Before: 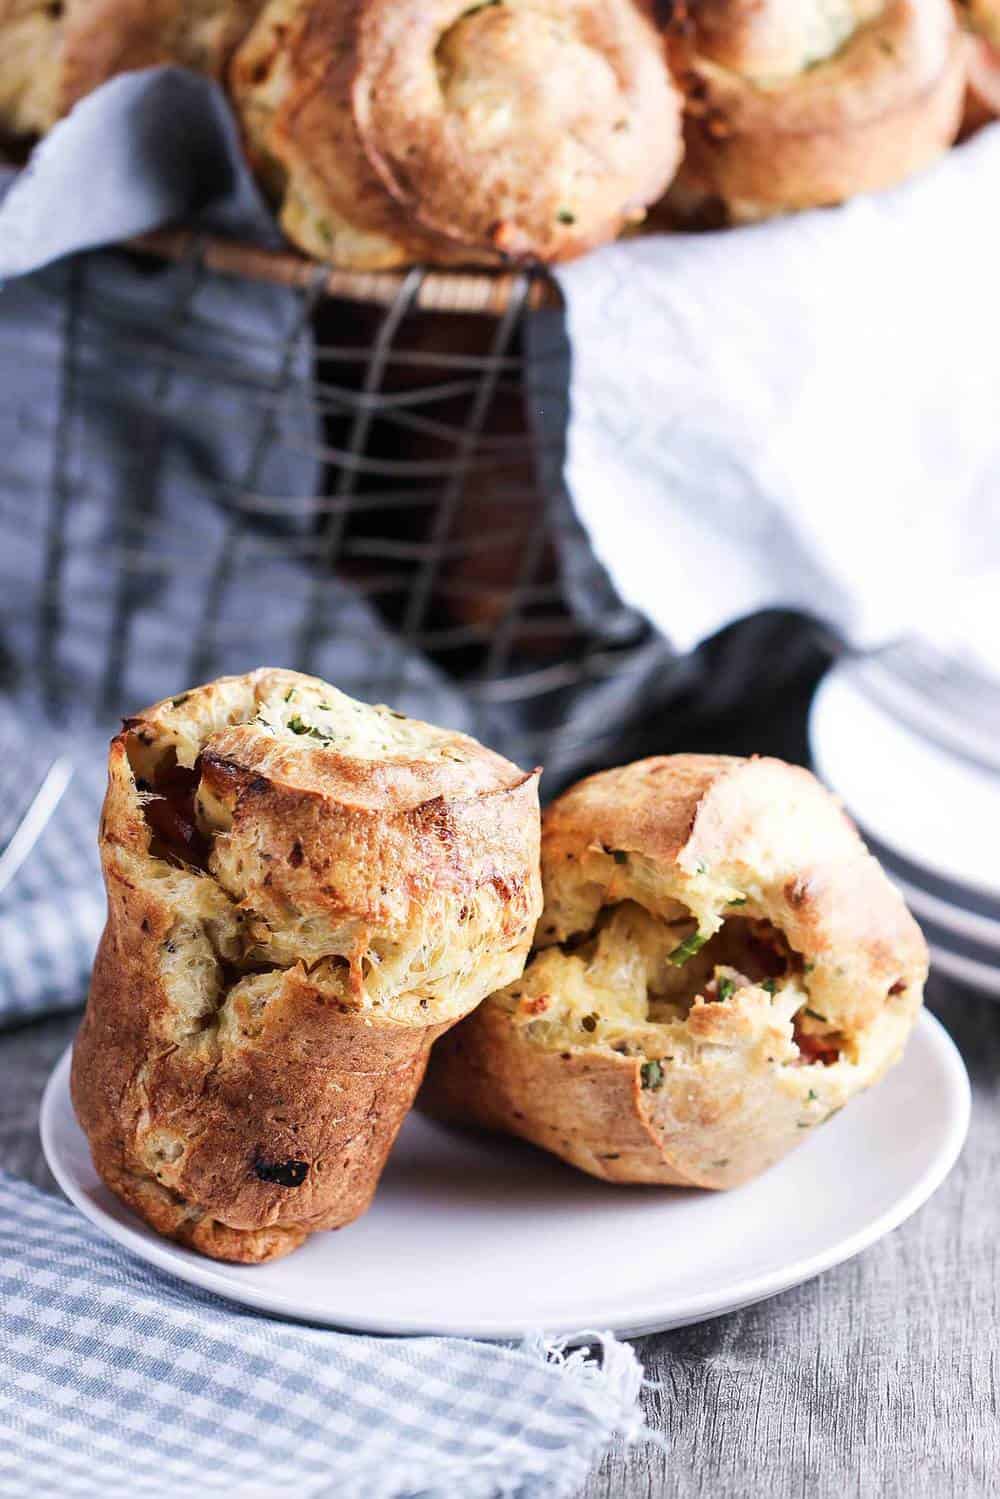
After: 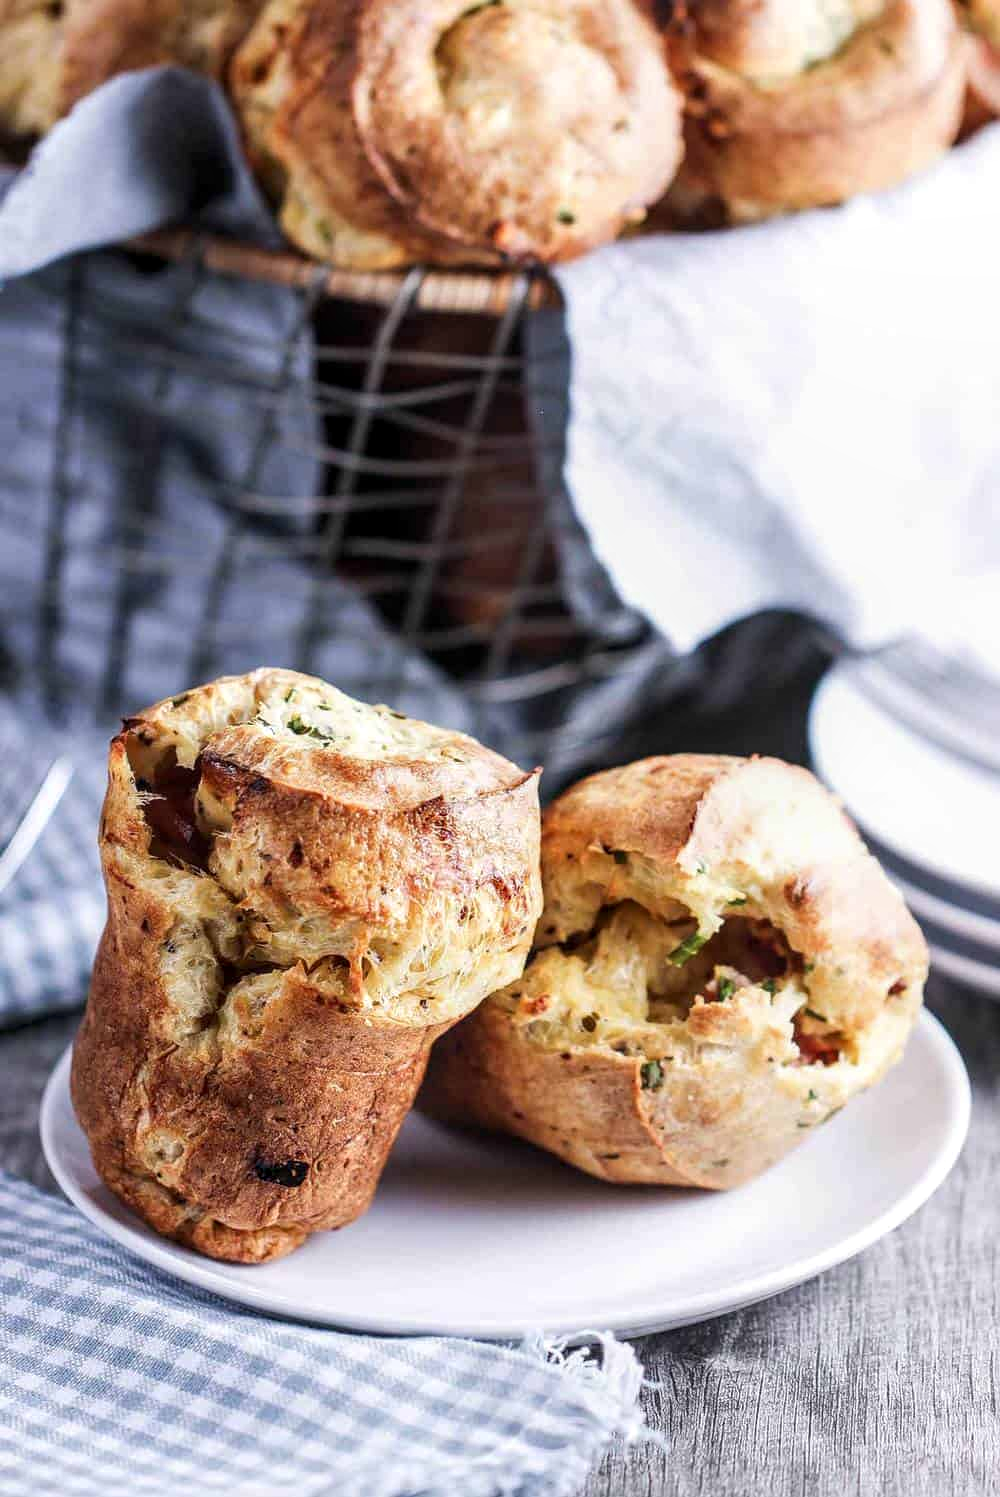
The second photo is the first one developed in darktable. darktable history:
crop: bottom 0.071%
local contrast: on, module defaults
